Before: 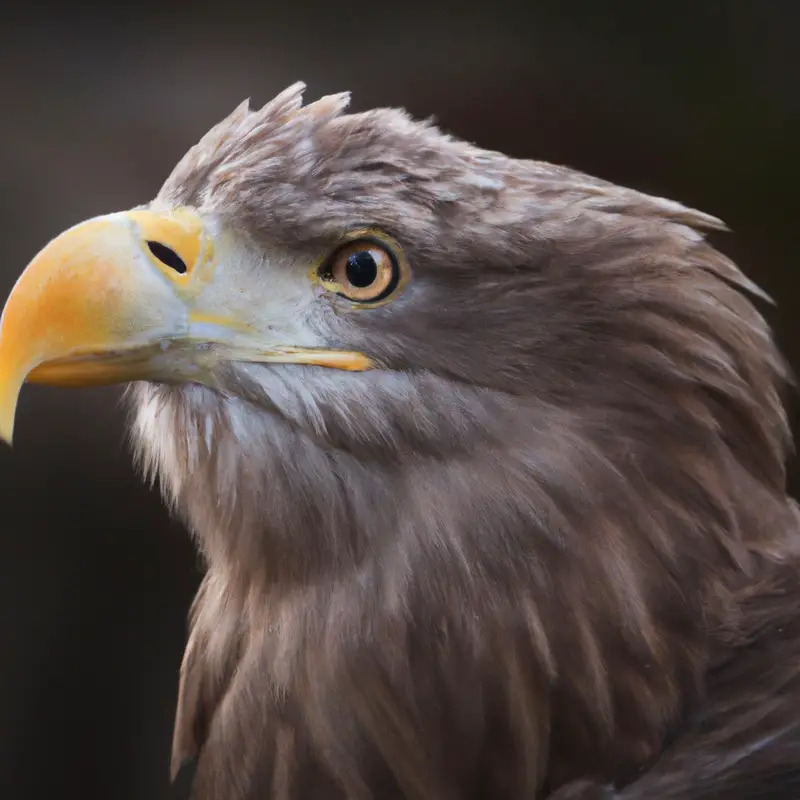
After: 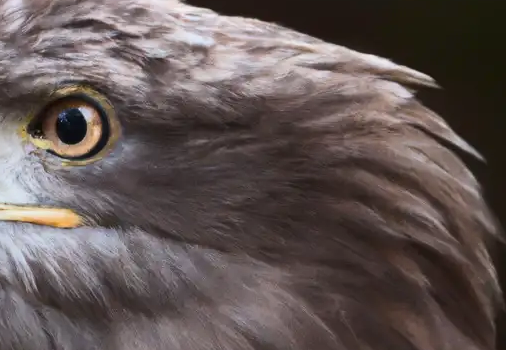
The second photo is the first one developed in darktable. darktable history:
crop: left 36.266%, top 17.942%, right 0.365%, bottom 38.193%
contrast brightness saturation: contrast 0.24, brightness 0.086
